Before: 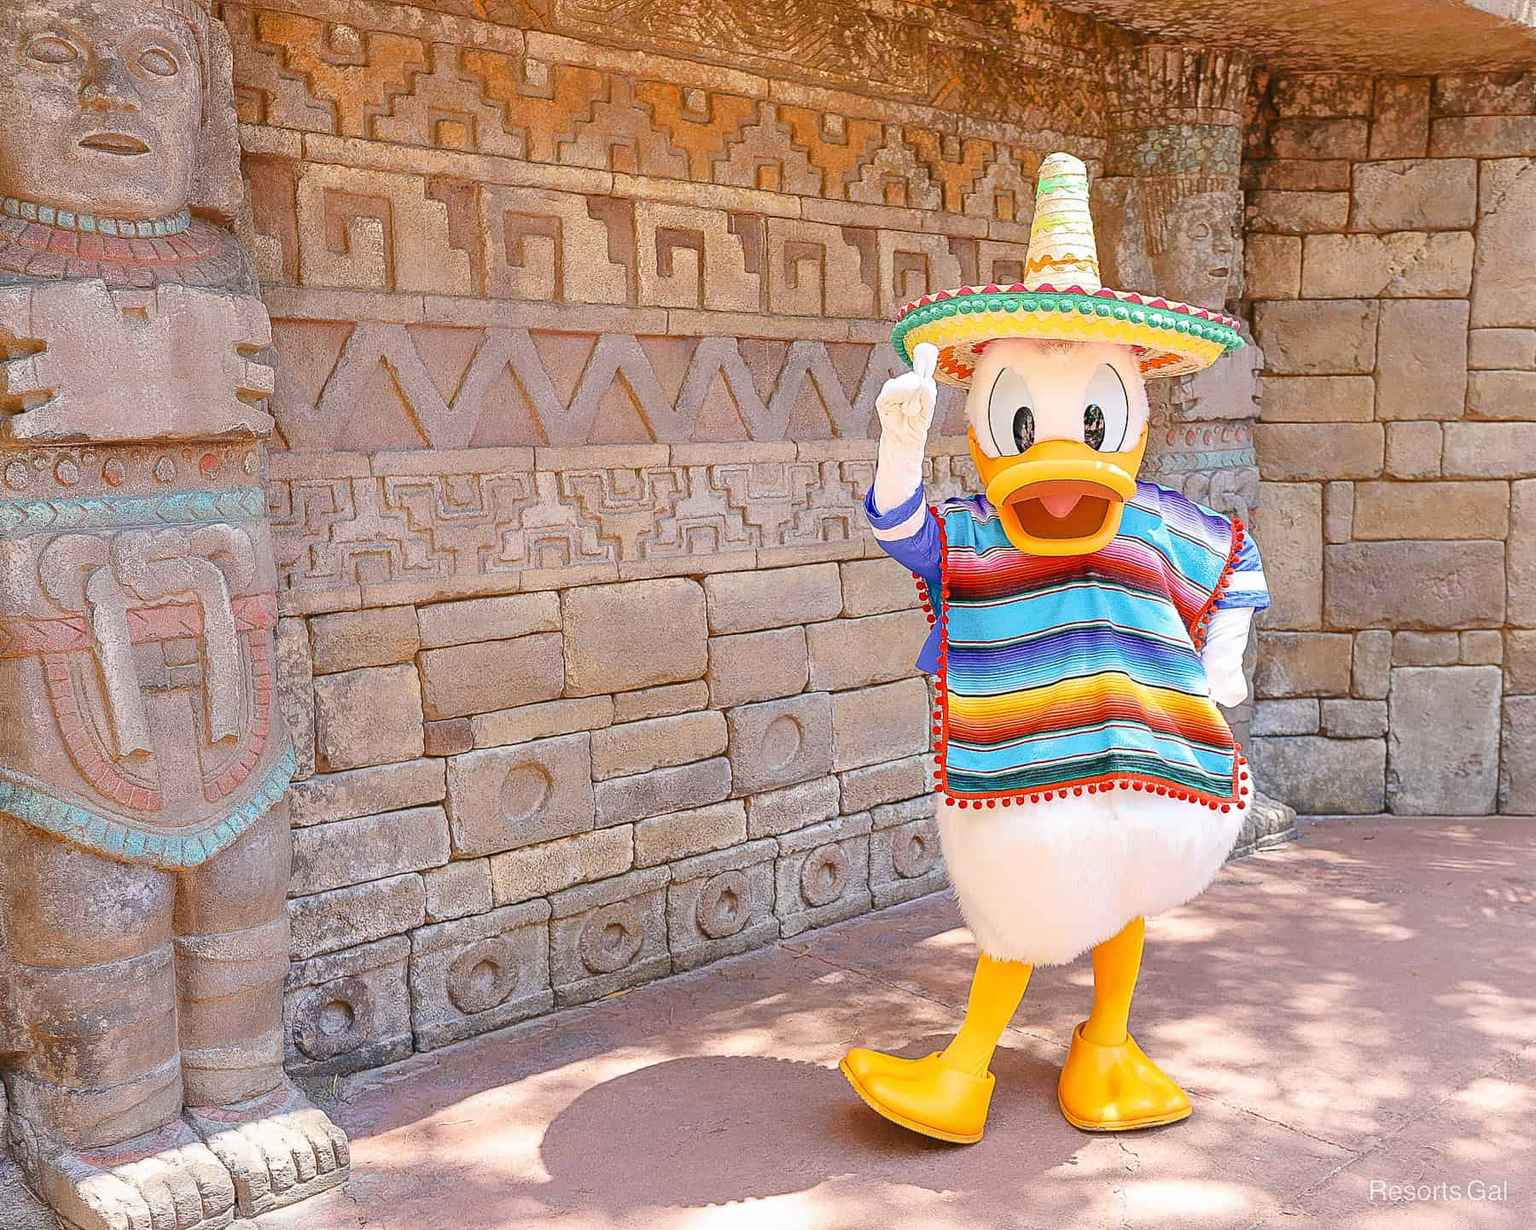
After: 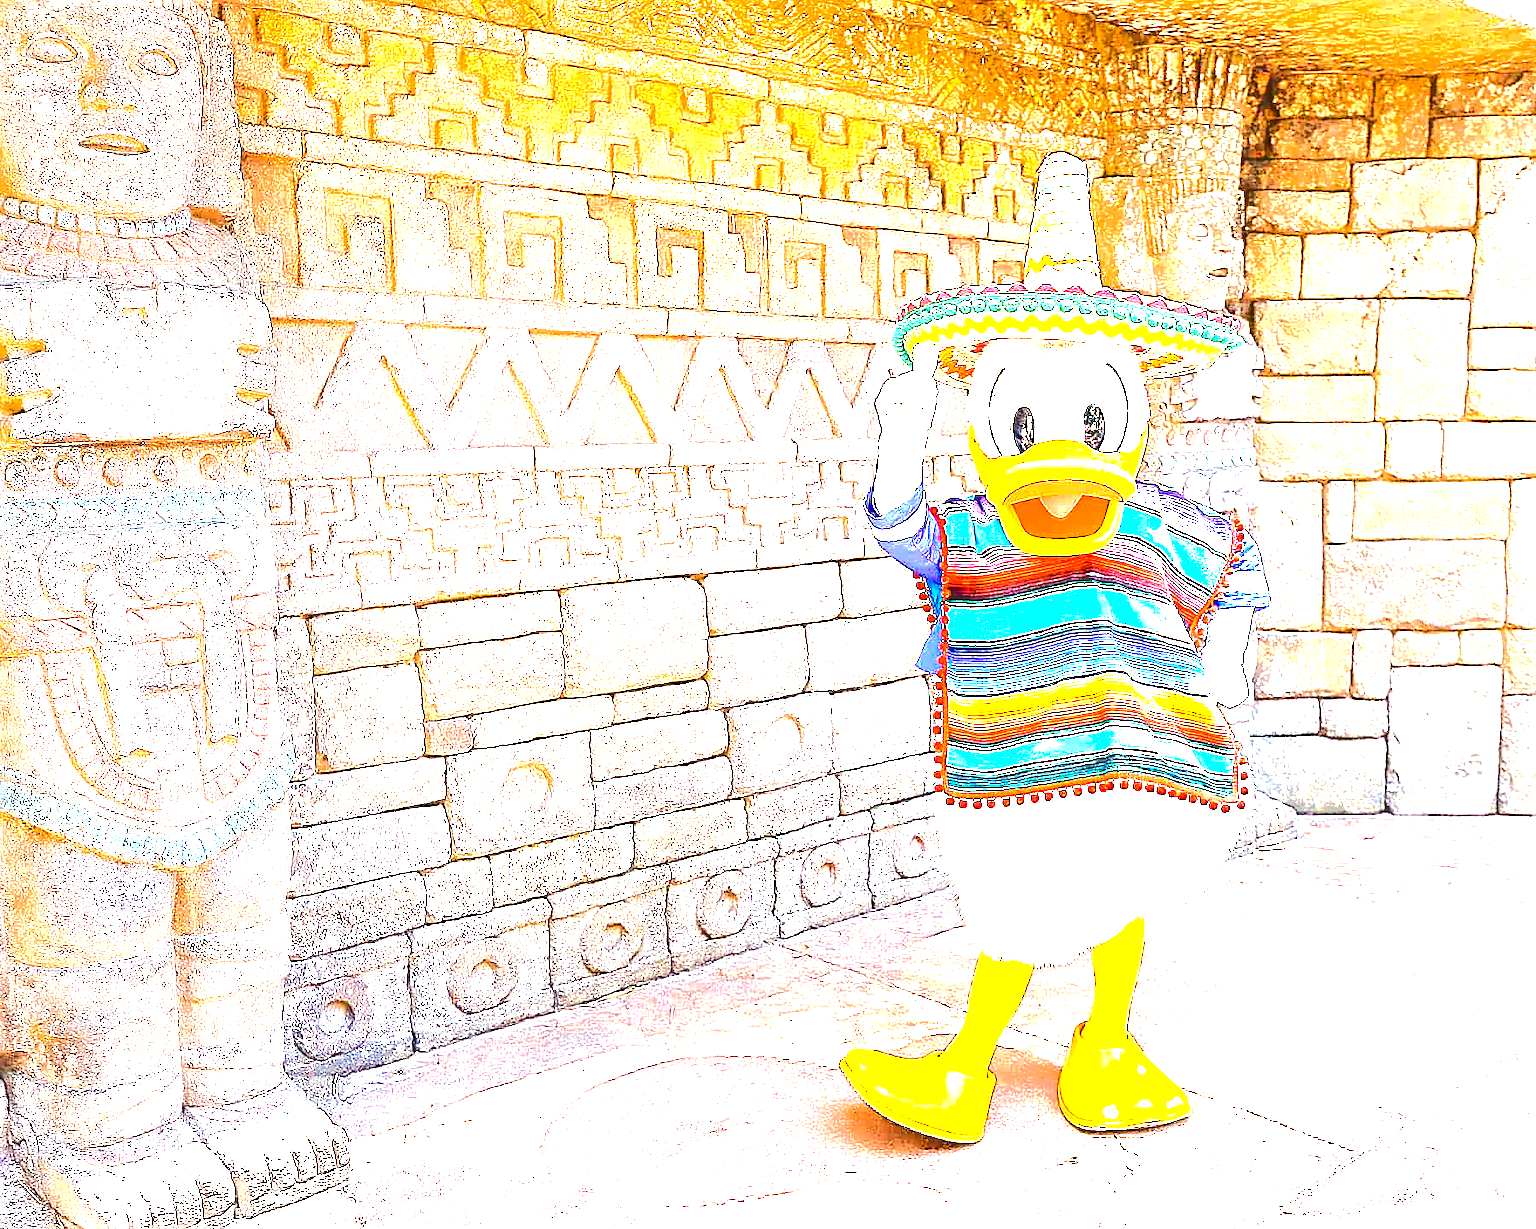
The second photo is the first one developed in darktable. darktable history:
color balance rgb: shadows lift › luminance -21.55%, shadows lift › chroma 8.885%, shadows lift › hue 282.93°, perceptual saturation grading › global saturation 20%, perceptual saturation grading › highlights -25.846%, perceptual saturation grading › shadows 24.315%, perceptual brilliance grading › global brilliance 30.458%, perceptual brilliance grading › highlights 11.927%, perceptual brilliance grading › mid-tones 23.571%, global vibrance 14.418%
exposure: black level correction 0, exposure 1.175 EV, compensate highlight preservation false
sharpen: on, module defaults
color correction: highlights a* -6.62, highlights b* 0.759
tone curve: curves: ch0 [(0, 0) (0.003, 0.185) (0.011, 0.185) (0.025, 0.187) (0.044, 0.185) (0.069, 0.185) (0.1, 0.18) (0.136, 0.18) (0.177, 0.179) (0.224, 0.202) (0.277, 0.252) (0.335, 0.343) (0.399, 0.452) (0.468, 0.553) (0.543, 0.643) (0.623, 0.717) (0.709, 0.778) (0.801, 0.82) (0.898, 0.856) (1, 1)], color space Lab, independent channels, preserve colors none
